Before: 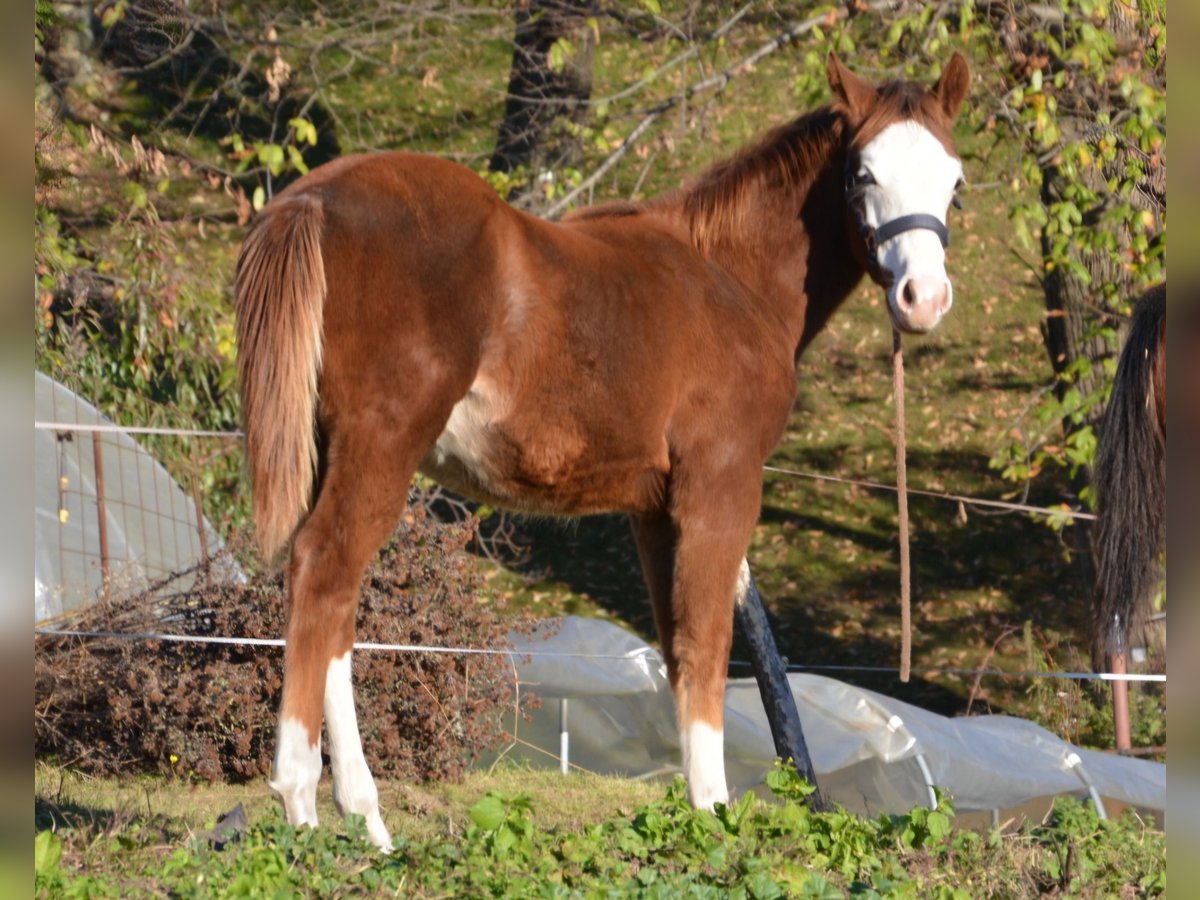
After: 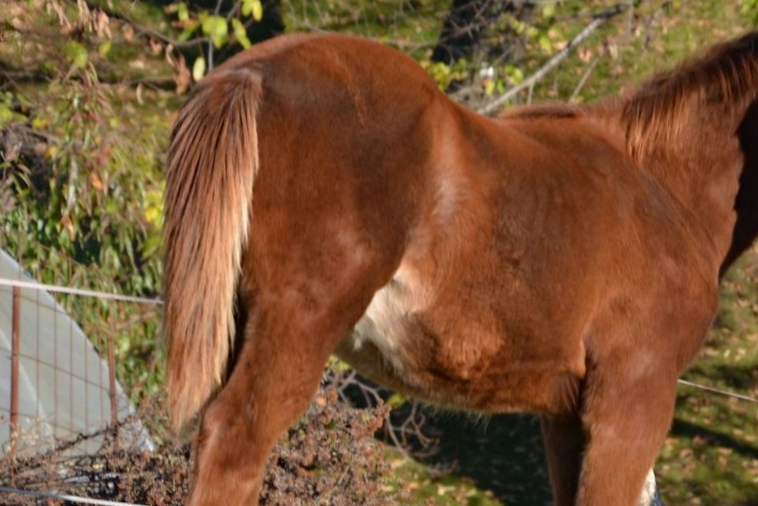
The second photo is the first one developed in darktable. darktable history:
haze removal: compatibility mode true, adaptive false
crop and rotate: angle -4.99°, left 2.122%, top 6.945%, right 27.566%, bottom 30.519%
